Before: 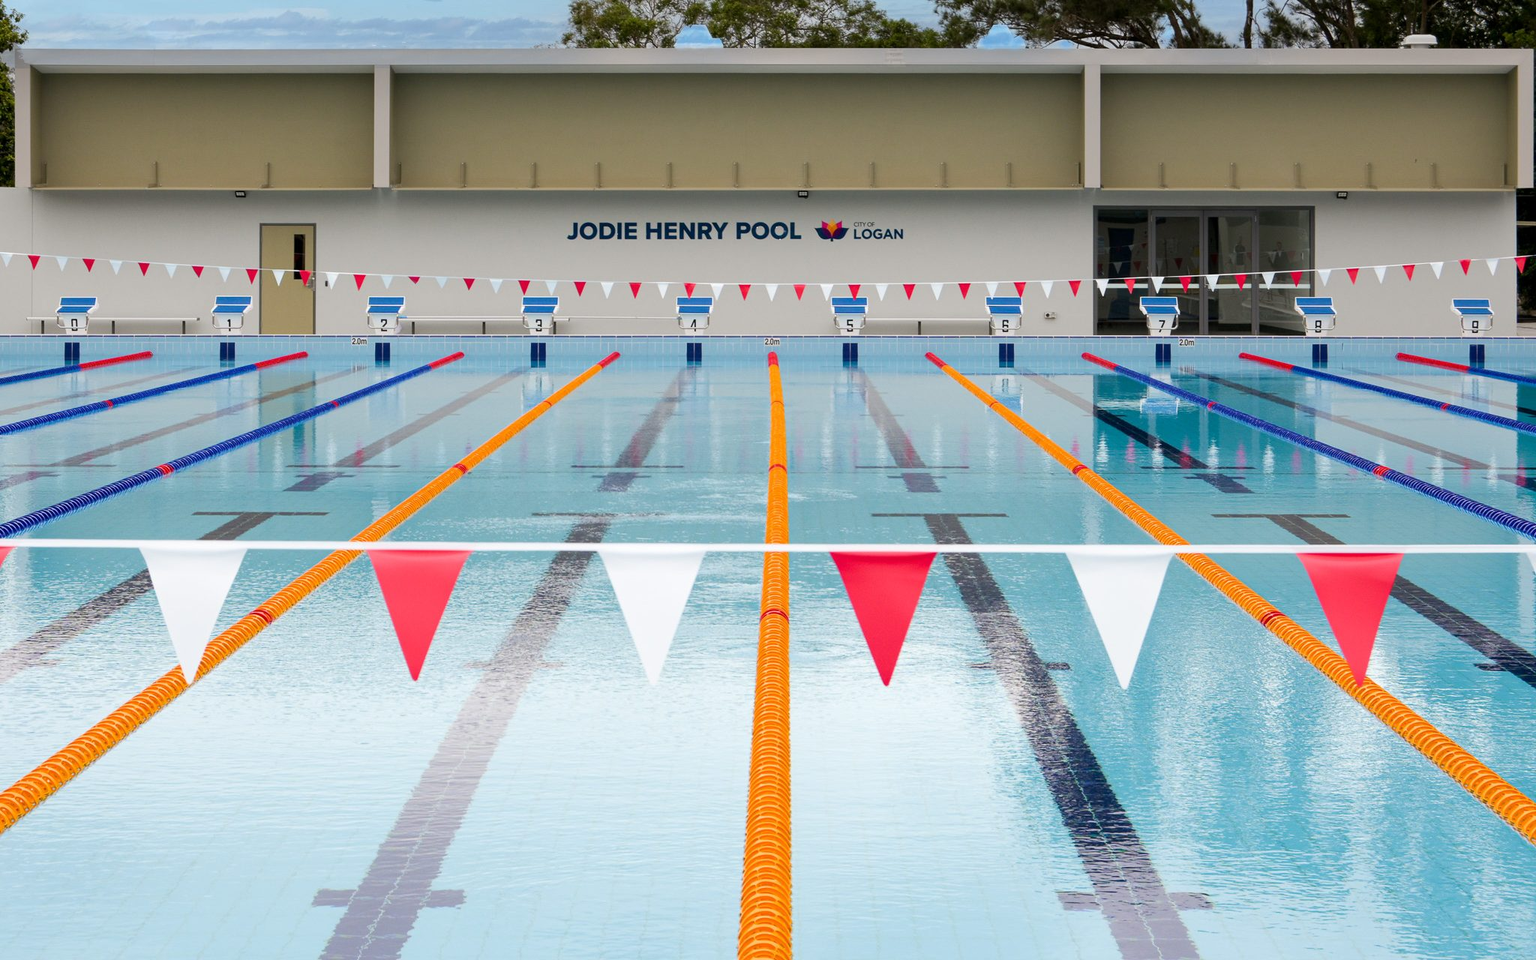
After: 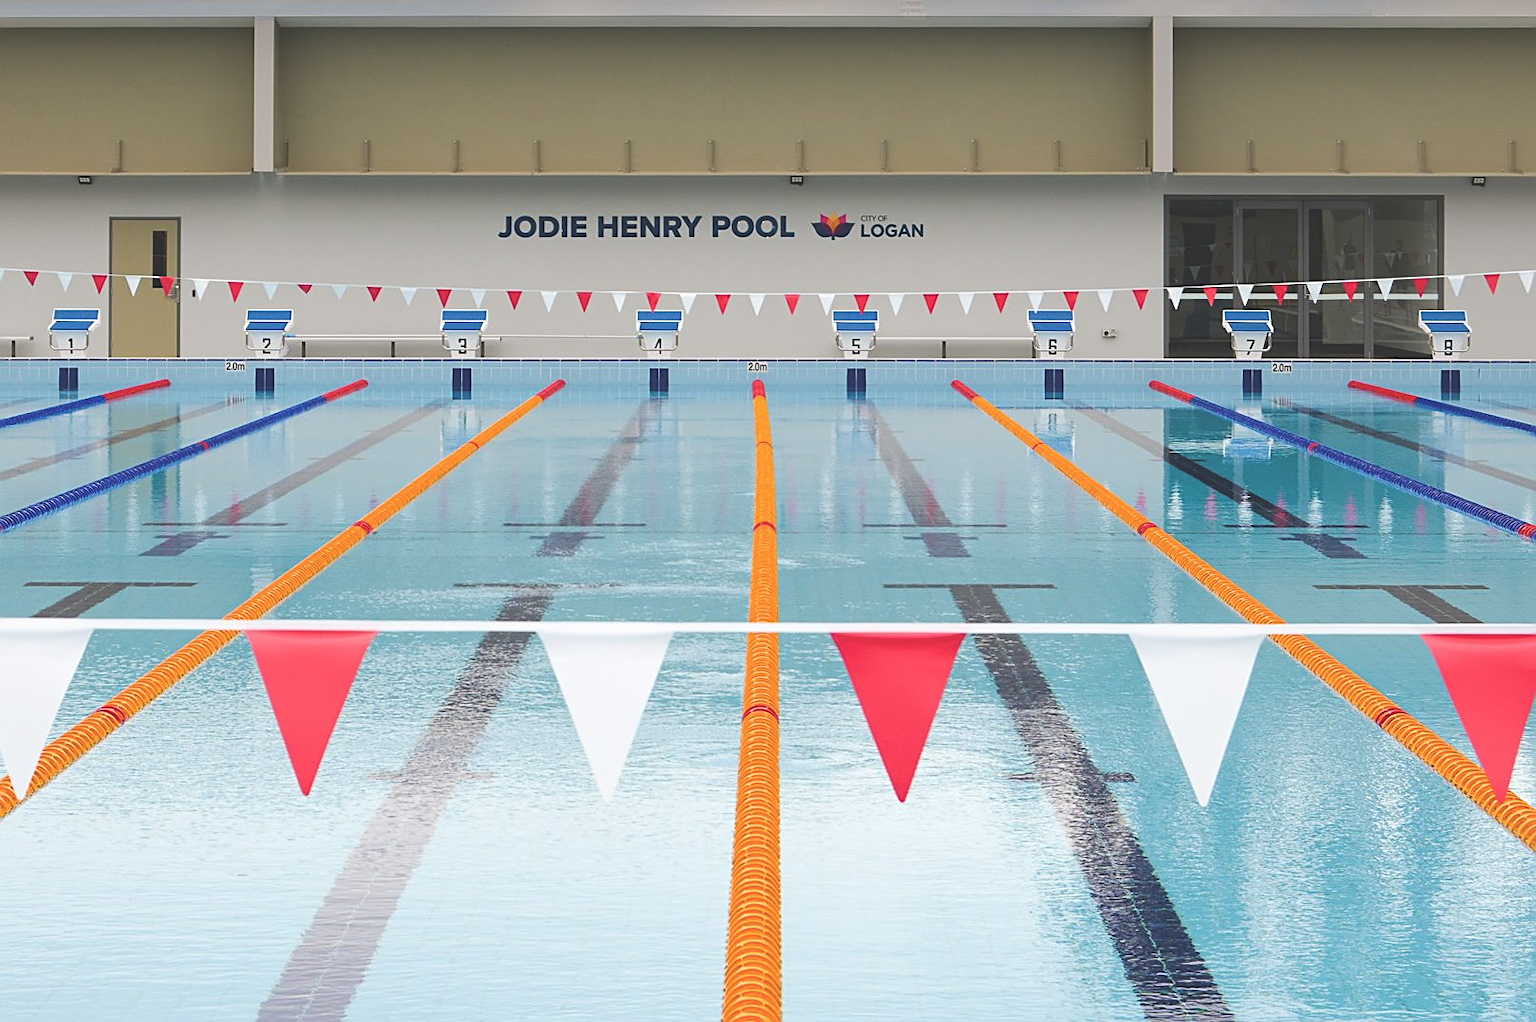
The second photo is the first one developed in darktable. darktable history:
crop: left 11.327%, top 5.395%, right 9.593%, bottom 10.368%
exposure: black level correction -0.03, compensate highlight preservation false
sharpen: on, module defaults
